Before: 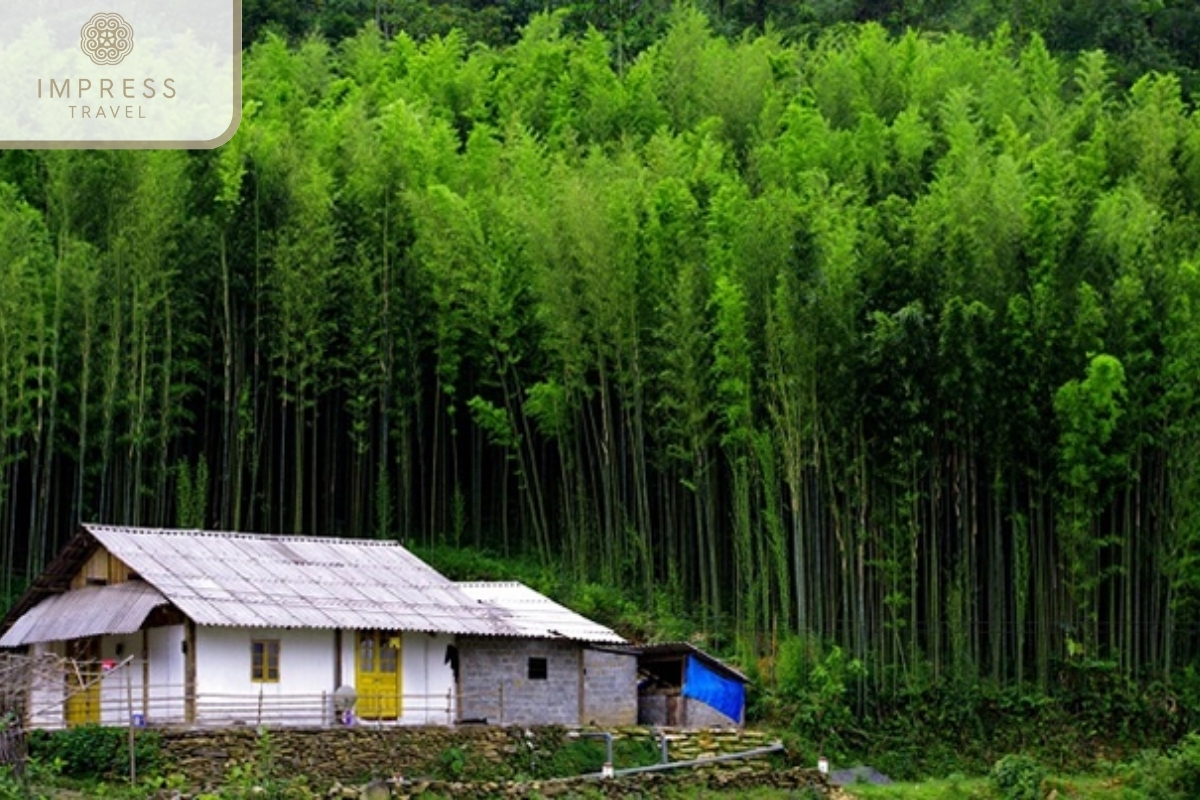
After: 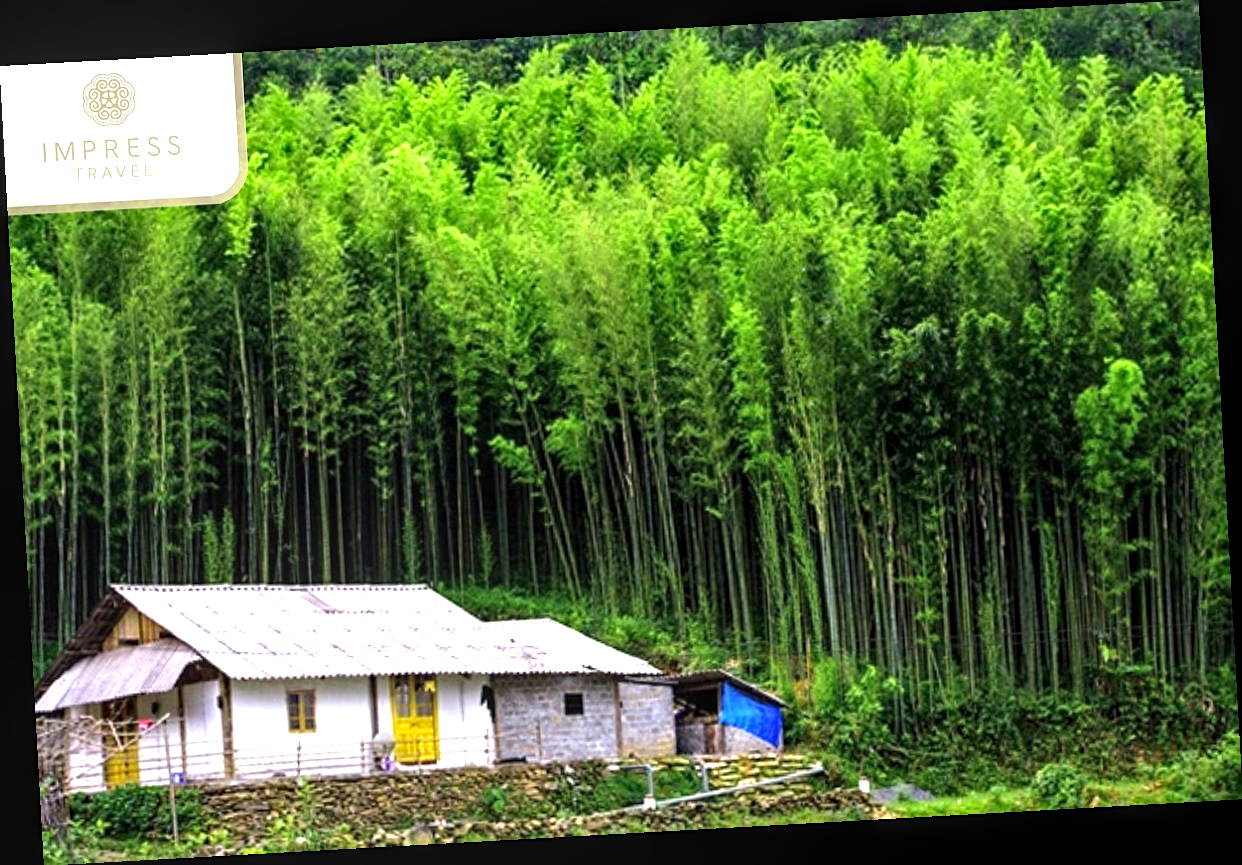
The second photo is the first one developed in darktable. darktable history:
rotate and perspective: rotation -3.18°, automatic cropping off
exposure: black level correction 0, exposure 1.2 EV, compensate exposure bias true, compensate highlight preservation false
sharpen: amount 0.2
local contrast: on, module defaults
white balance: red 1.009, blue 0.985
